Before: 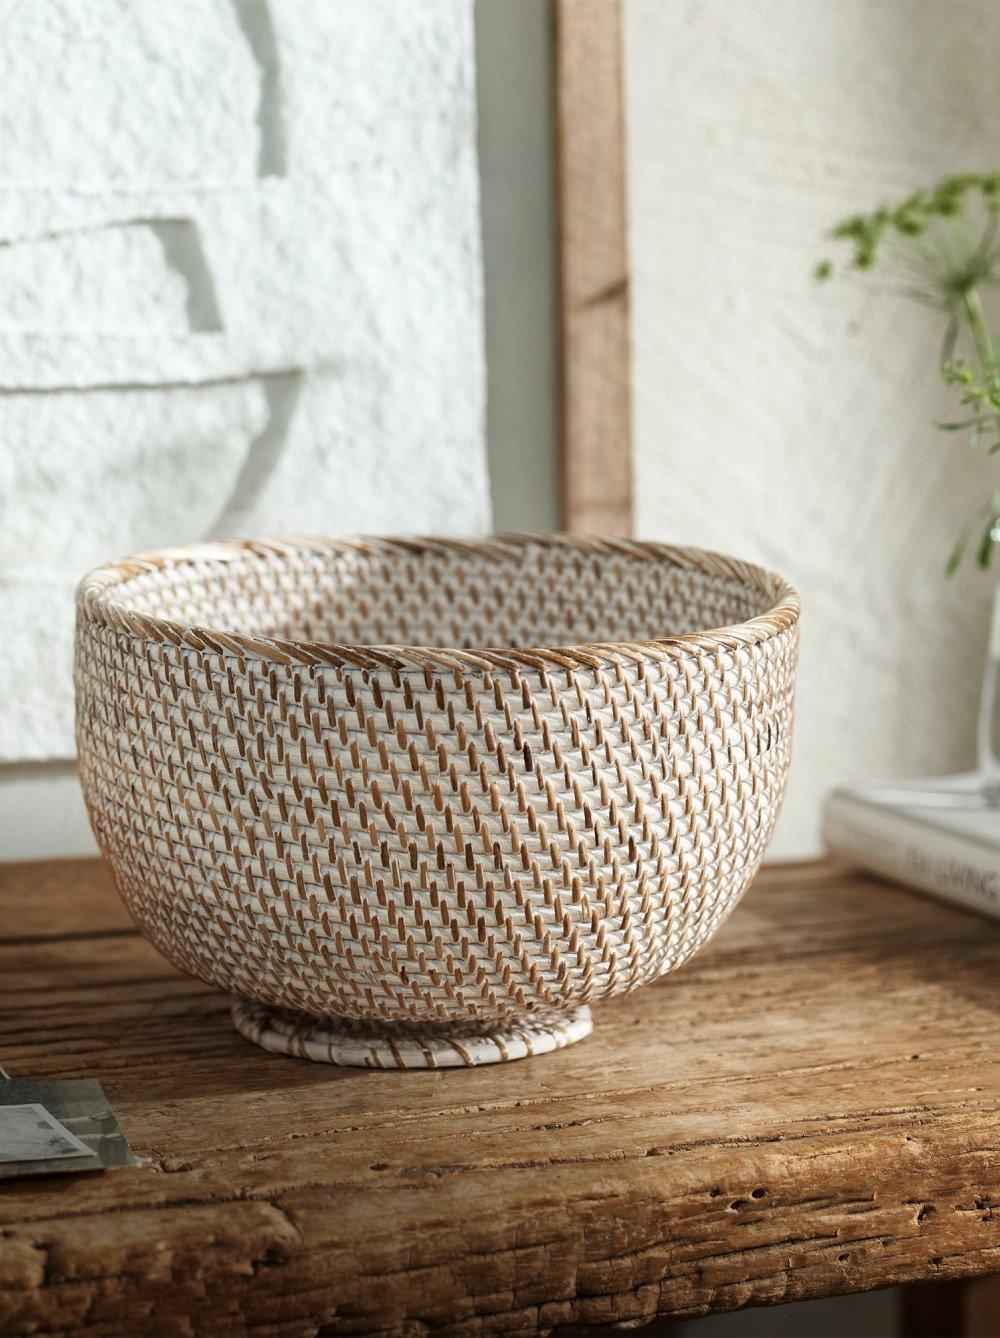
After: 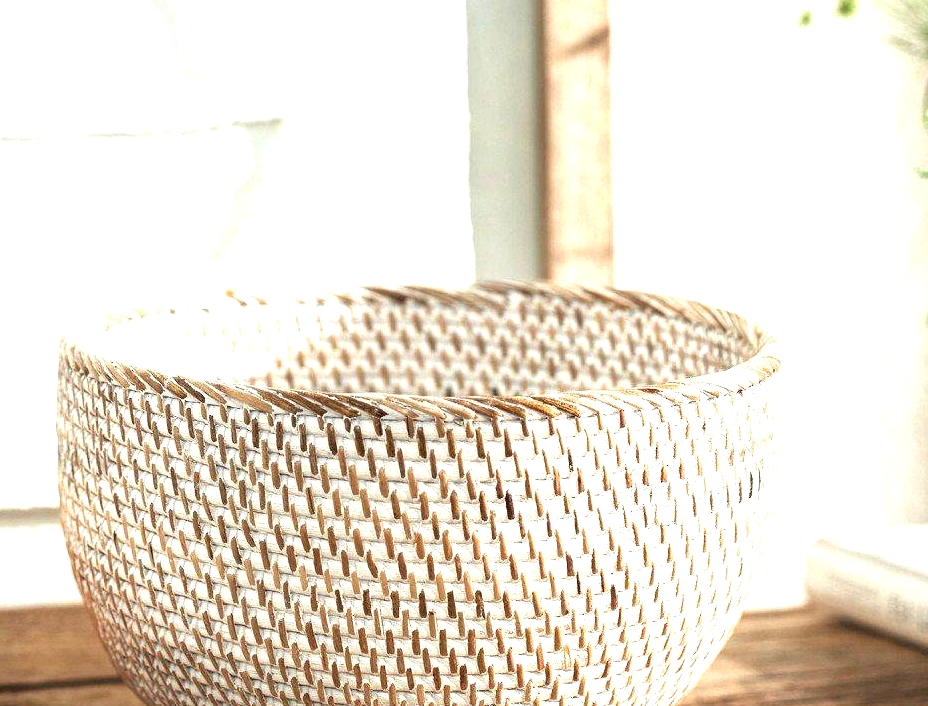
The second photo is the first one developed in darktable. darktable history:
tone equalizer: -8 EV -0.748 EV, -7 EV -0.673 EV, -6 EV -0.626 EV, -5 EV -0.366 EV, -3 EV 0.369 EV, -2 EV 0.6 EV, -1 EV 0.679 EV, +0 EV 0.759 EV
crop: left 1.84%, top 18.892%, right 5.297%, bottom 28.335%
exposure: black level correction 0, exposure 0.696 EV, compensate exposure bias true, compensate highlight preservation false
